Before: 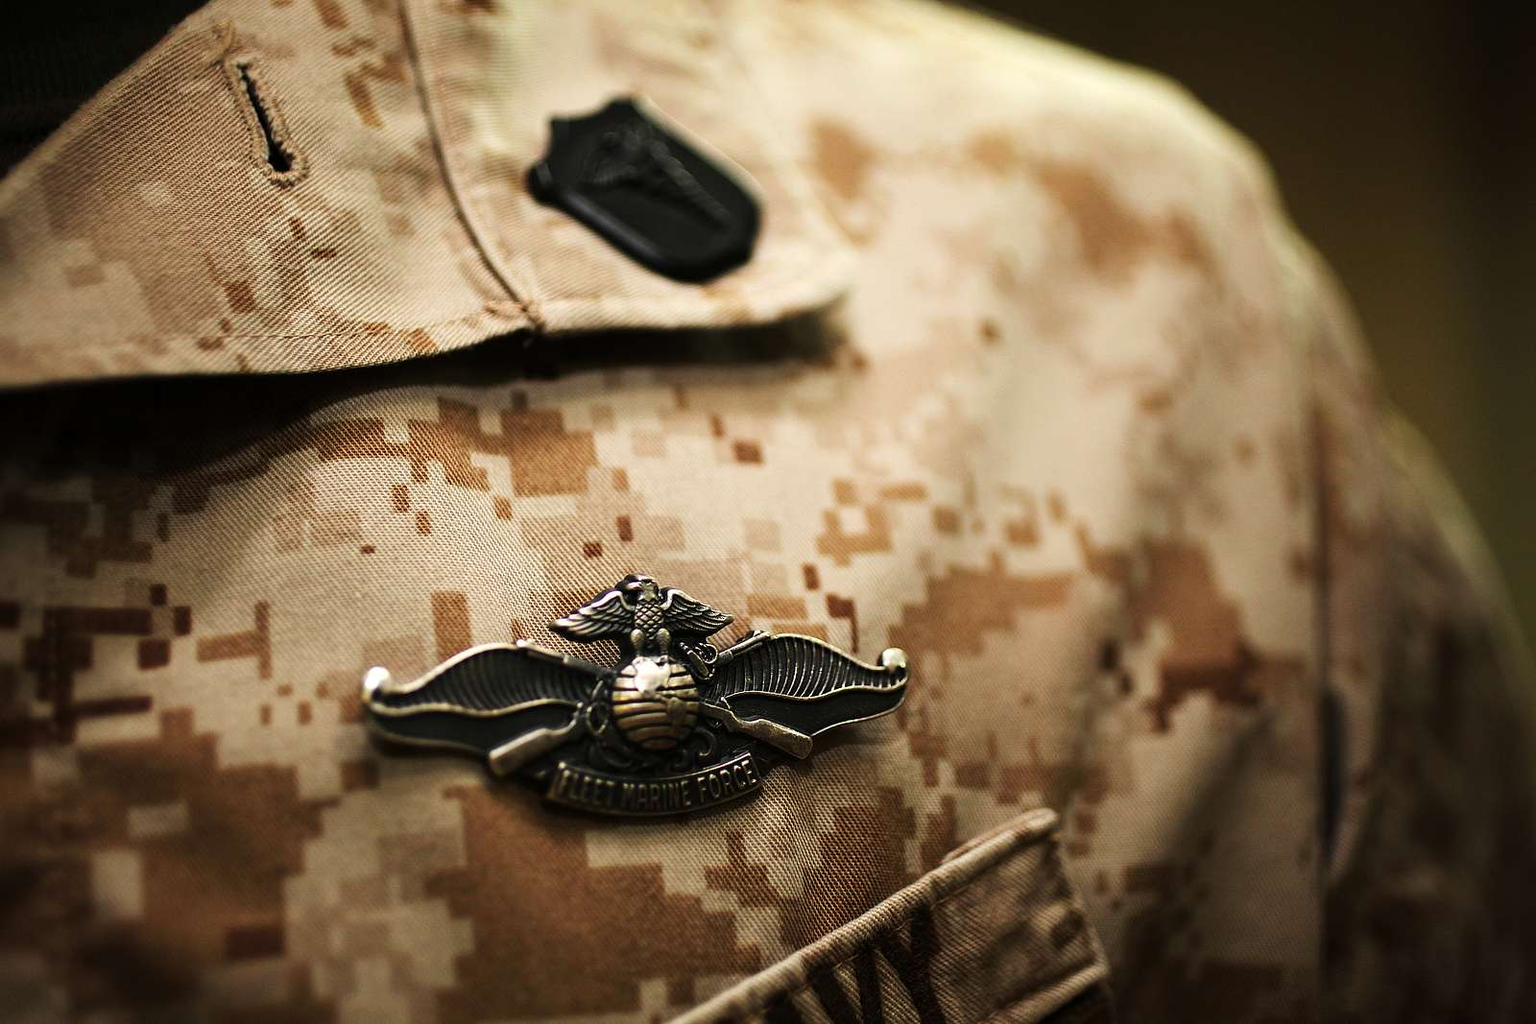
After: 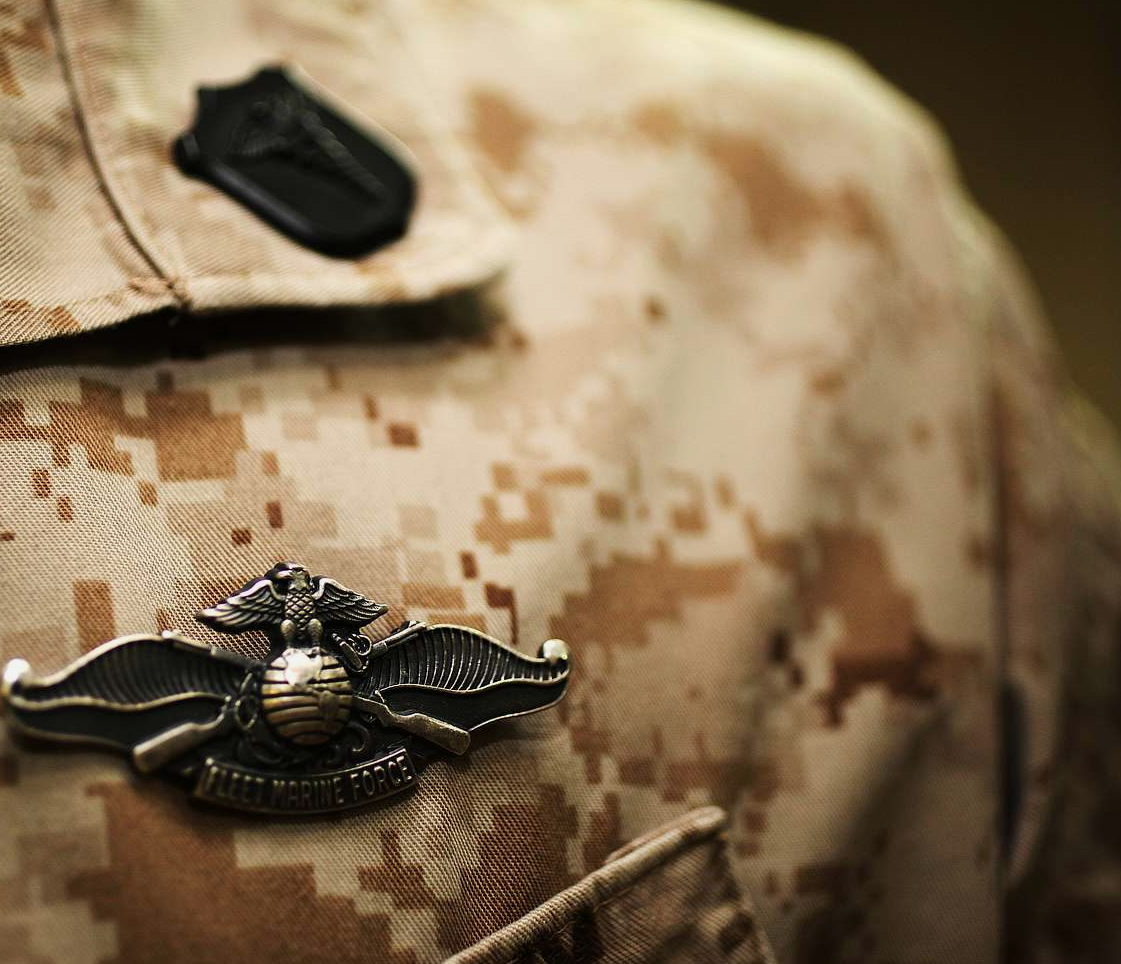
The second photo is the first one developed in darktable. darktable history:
crop and rotate: left 23.551%, top 3.398%, right 6.361%, bottom 6.25%
exposure: exposure -0.148 EV, compensate highlight preservation false
